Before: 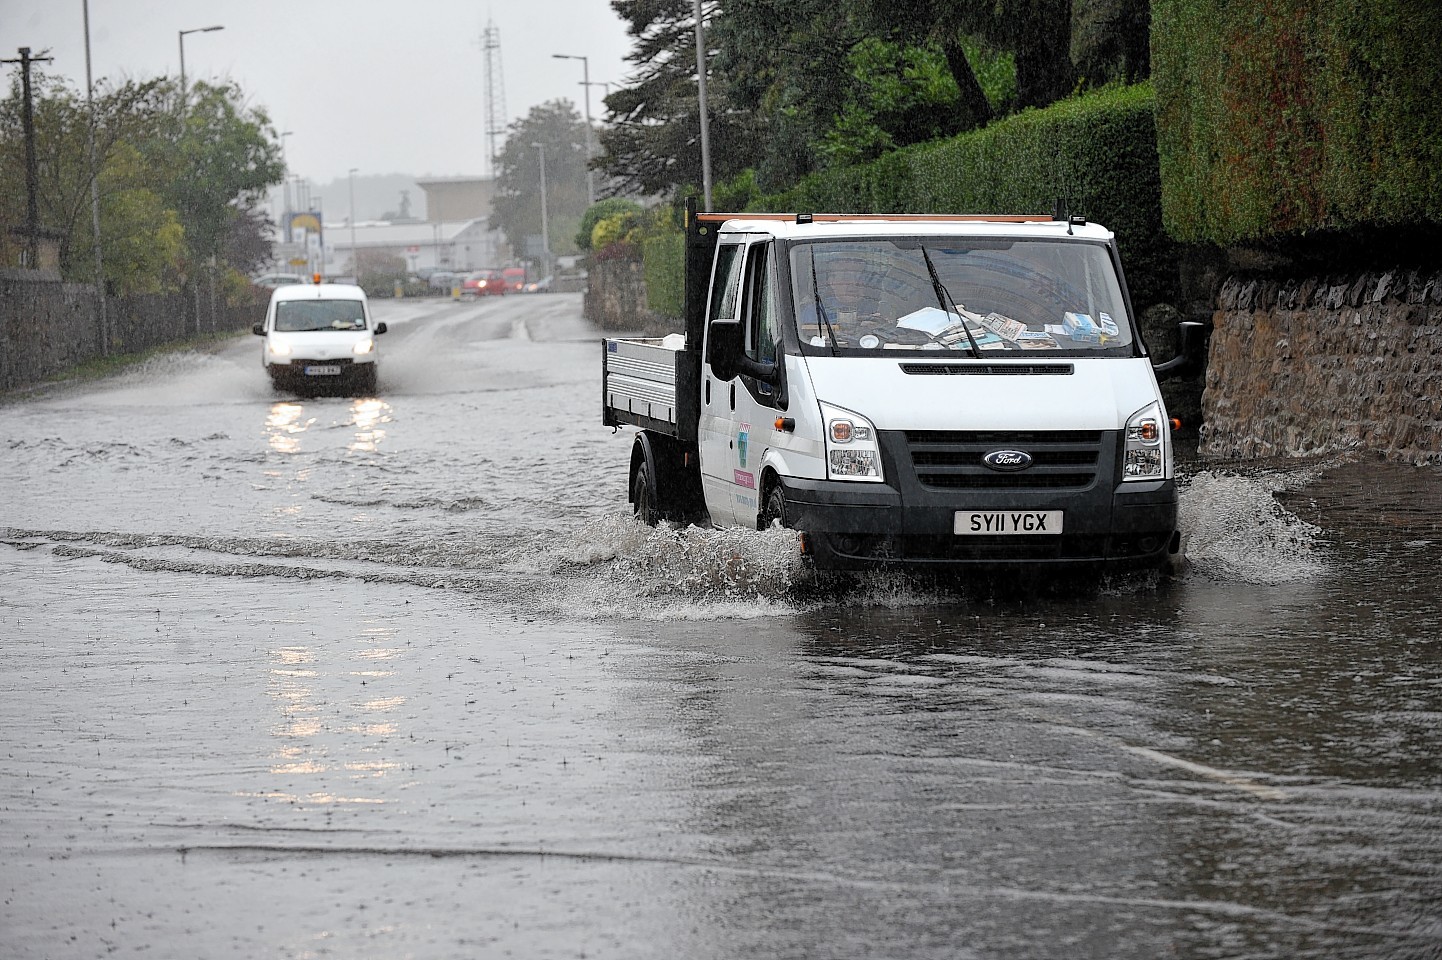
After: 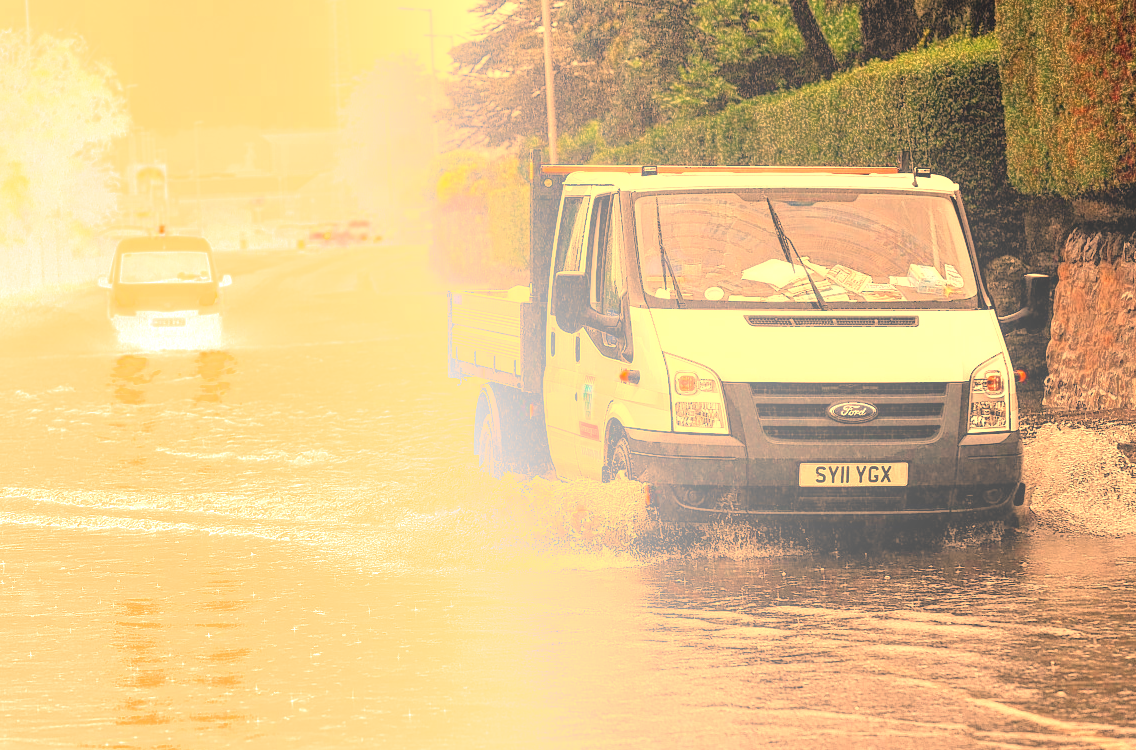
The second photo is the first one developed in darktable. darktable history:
local contrast: detail 110%
crop and rotate: left 10.77%, top 5.1%, right 10.41%, bottom 16.76%
bloom: size 38%, threshold 95%, strength 30%
white balance: red 1.467, blue 0.684
exposure: exposure 1 EV, compensate highlight preservation false
